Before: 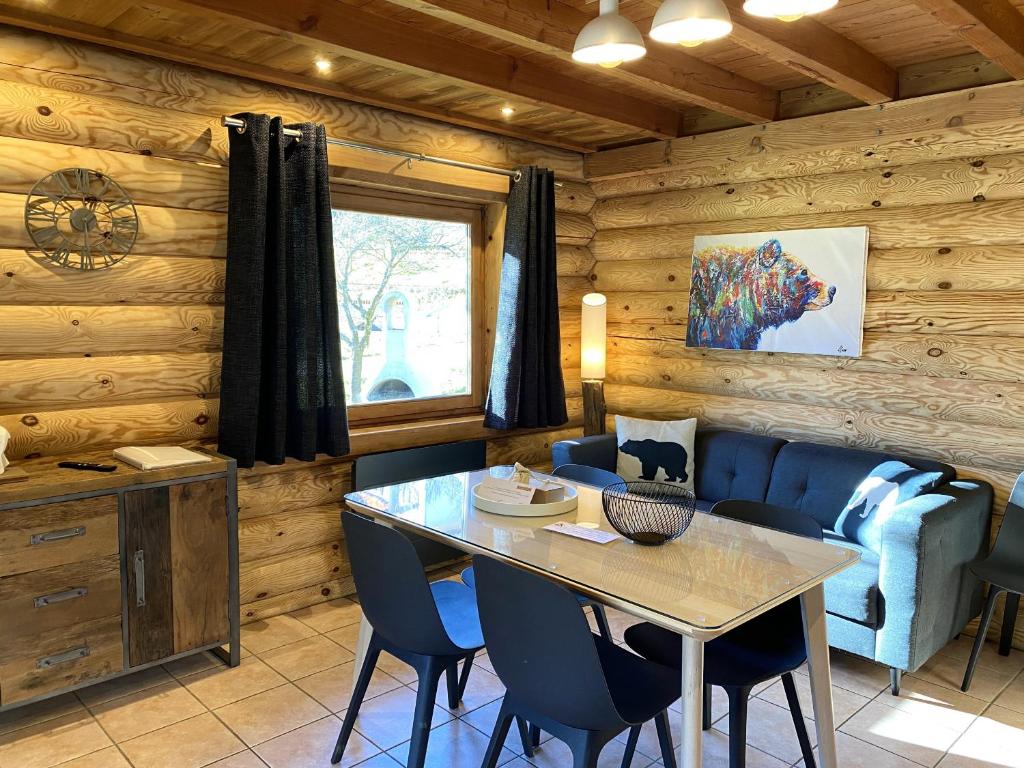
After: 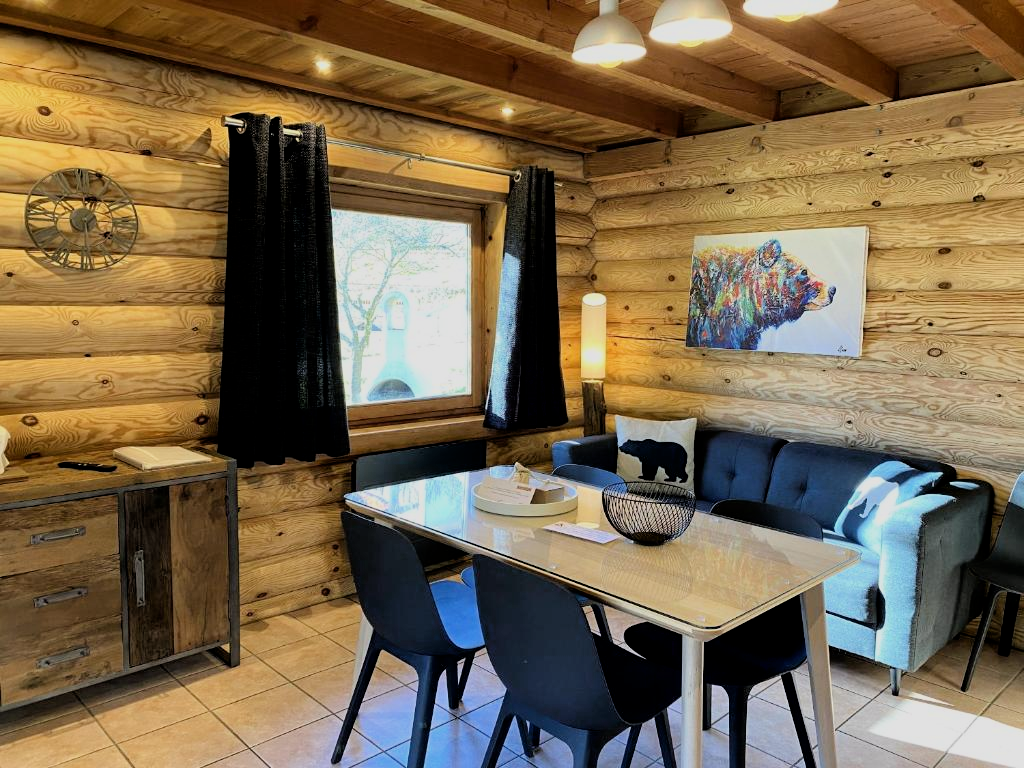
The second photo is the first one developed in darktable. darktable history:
filmic rgb: black relative exposure -7.76 EV, white relative exposure 4.37 EV, threshold 2.94 EV, target black luminance 0%, hardness 3.75, latitude 50.78%, contrast 1.072, highlights saturation mix 9.16%, shadows ↔ highlights balance -0.256%, color science v6 (2022), enable highlight reconstruction true
